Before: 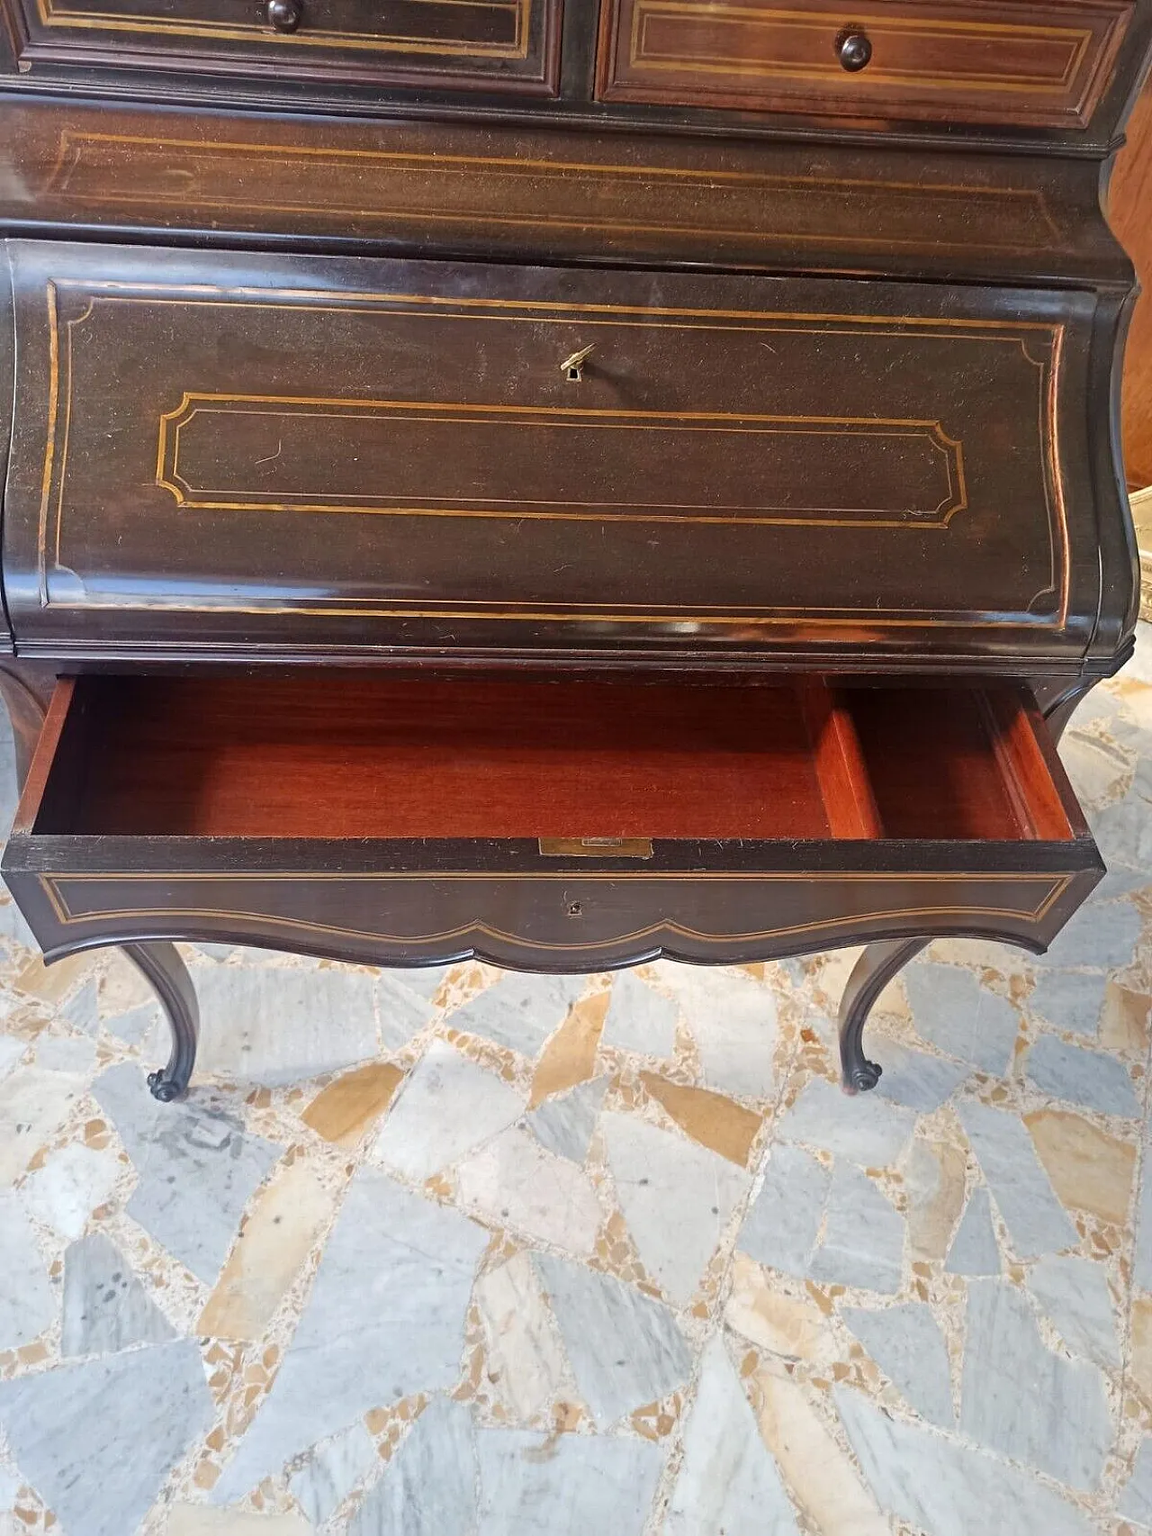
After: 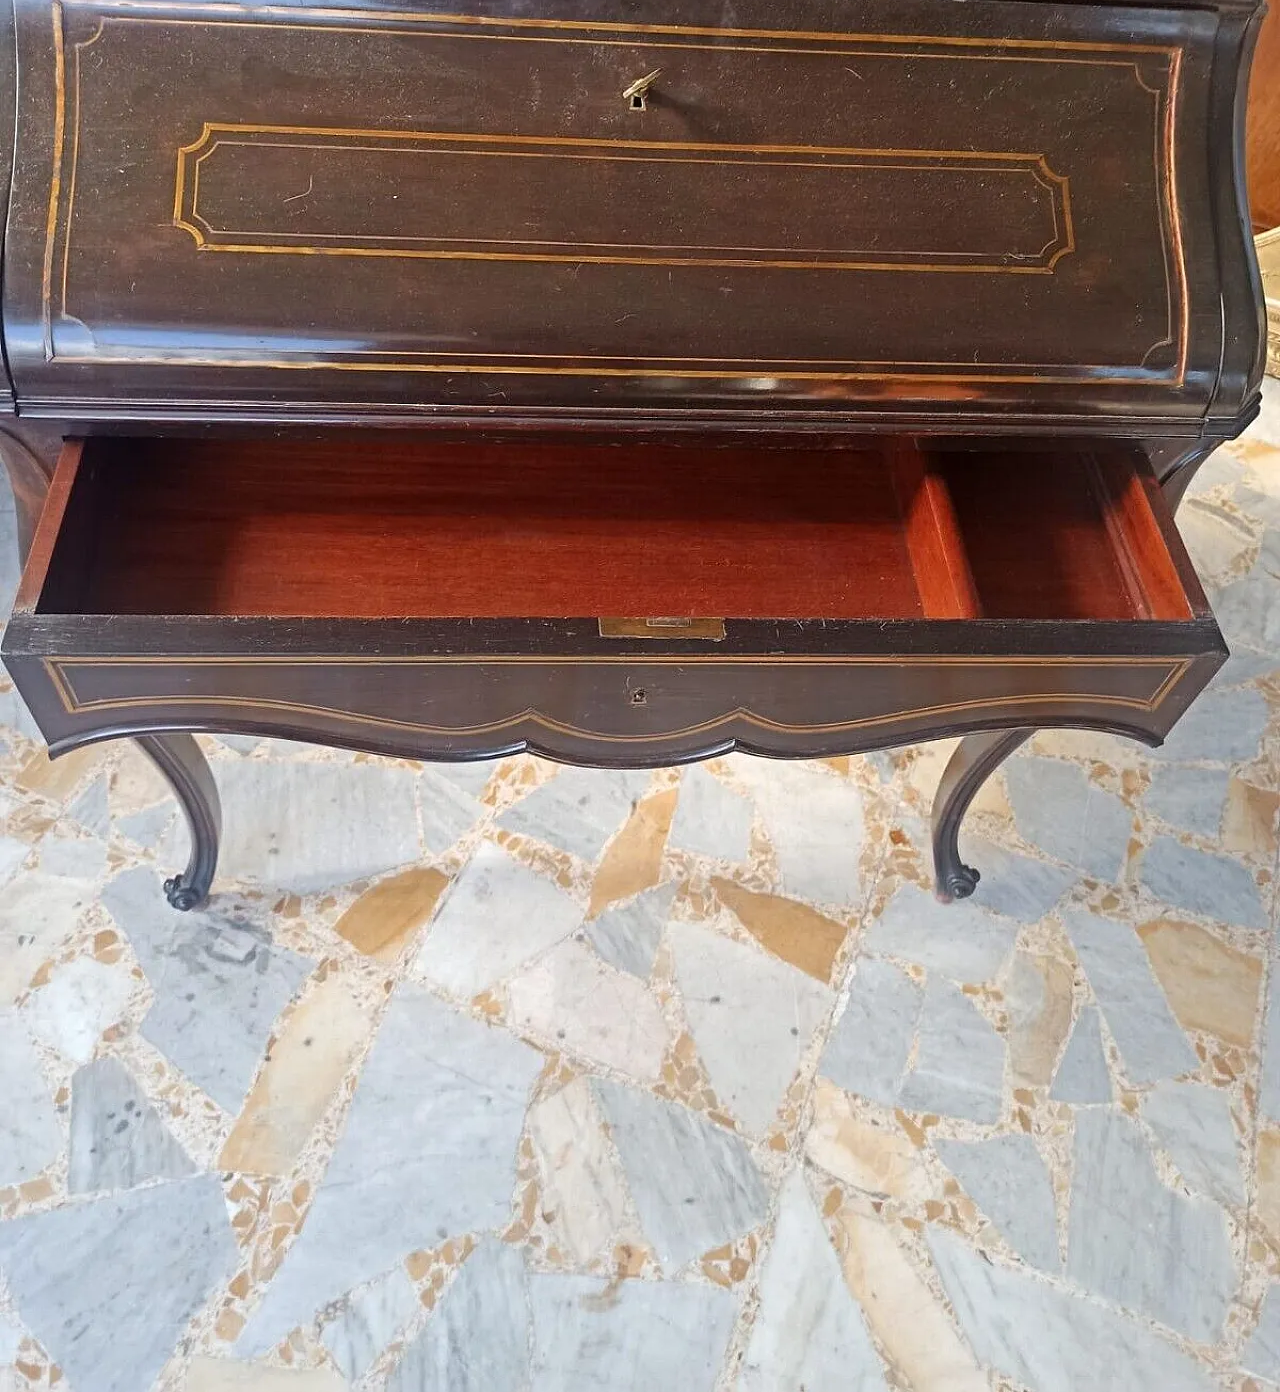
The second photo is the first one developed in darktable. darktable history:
crop and rotate: top 18.401%
